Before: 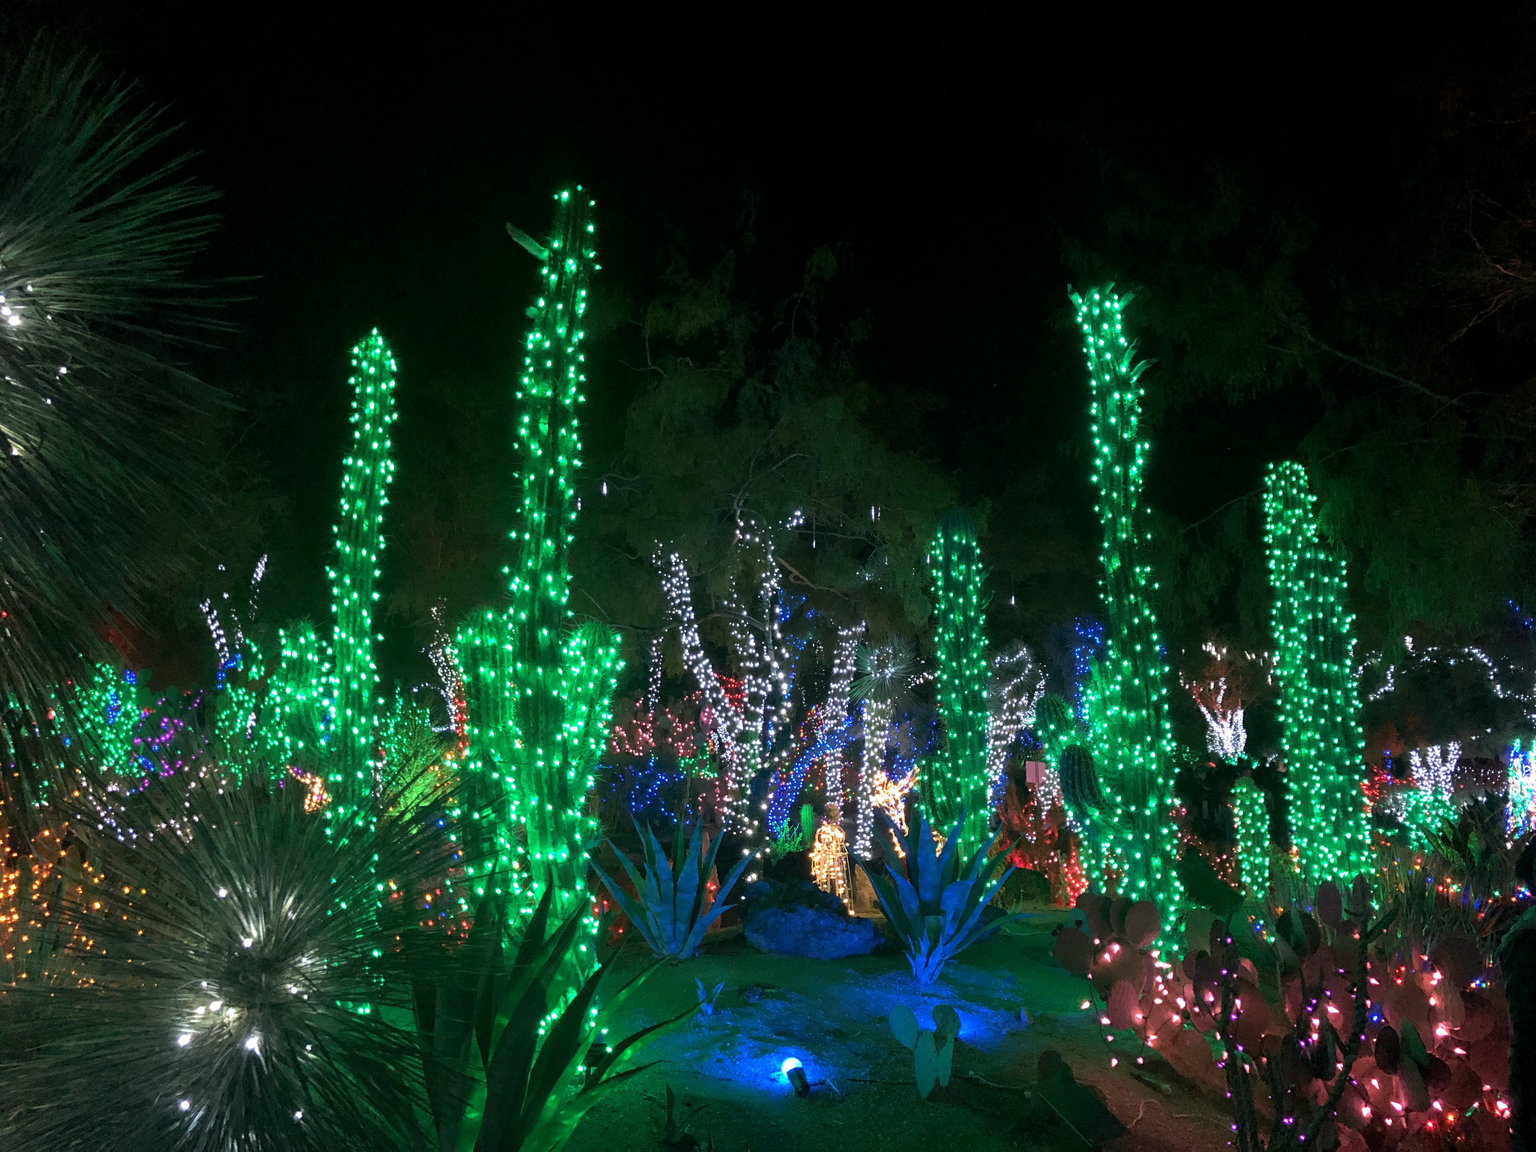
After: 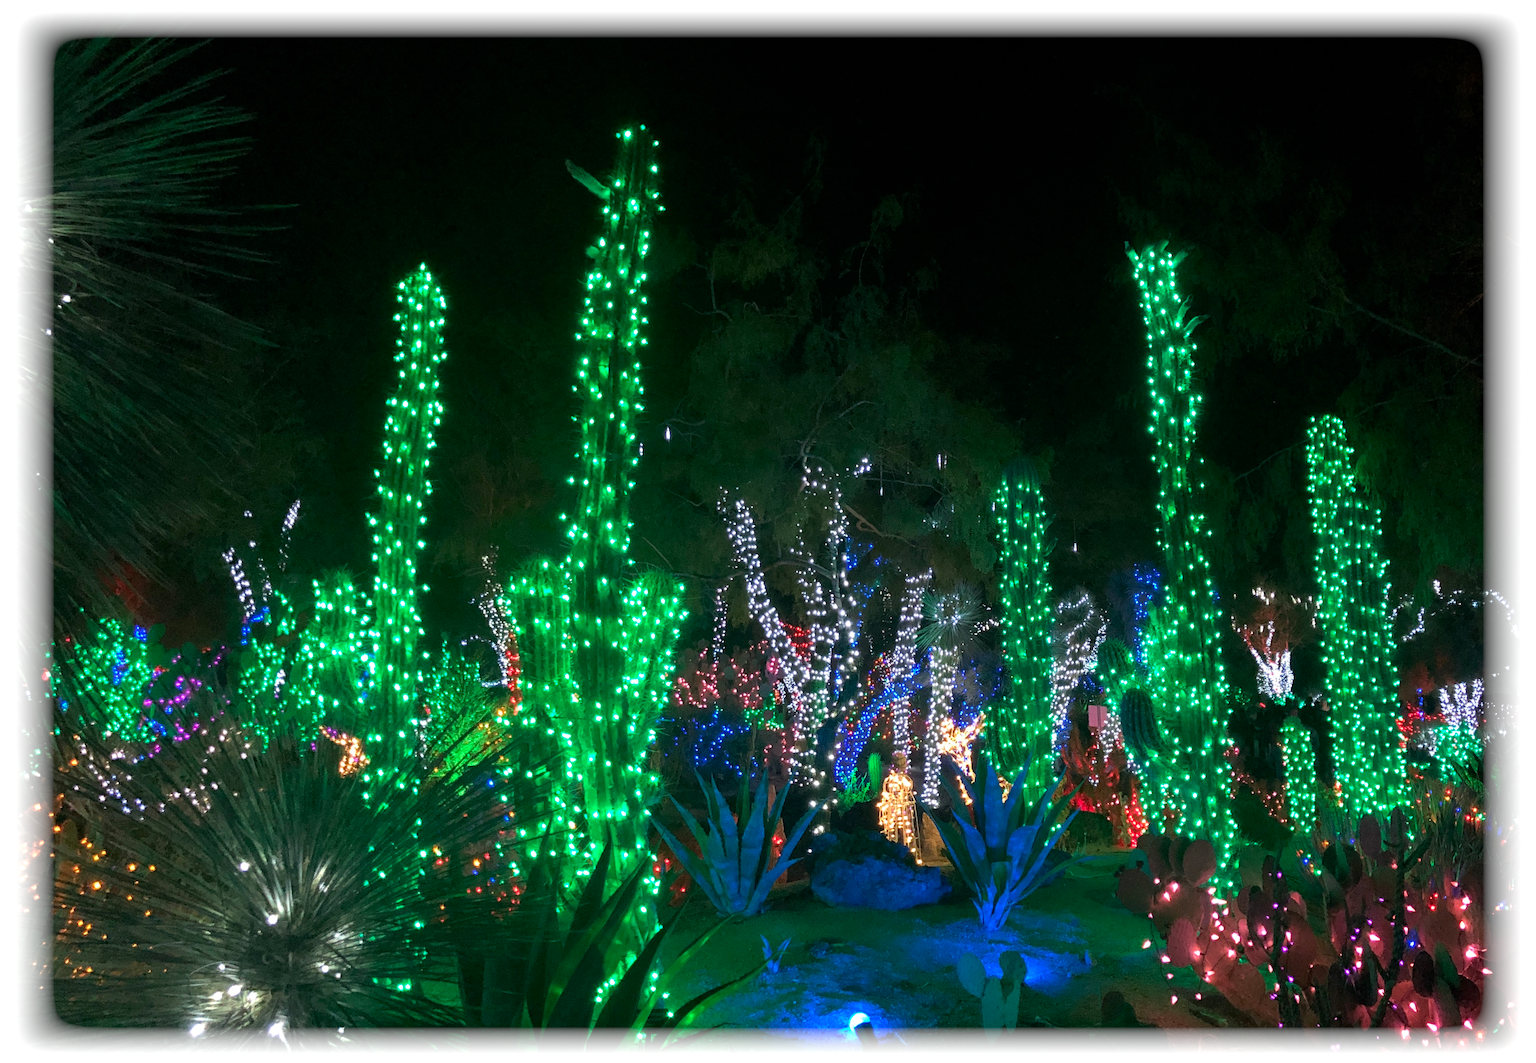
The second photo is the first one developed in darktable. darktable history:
vignetting: fall-off start 93%, fall-off radius 5%, brightness 1, saturation -0.49, automatic ratio true, width/height ratio 1.332, shape 0.04, unbound false
rotate and perspective: rotation -0.013°, lens shift (vertical) -0.027, lens shift (horizontal) 0.178, crop left 0.016, crop right 0.989, crop top 0.082, crop bottom 0.918
